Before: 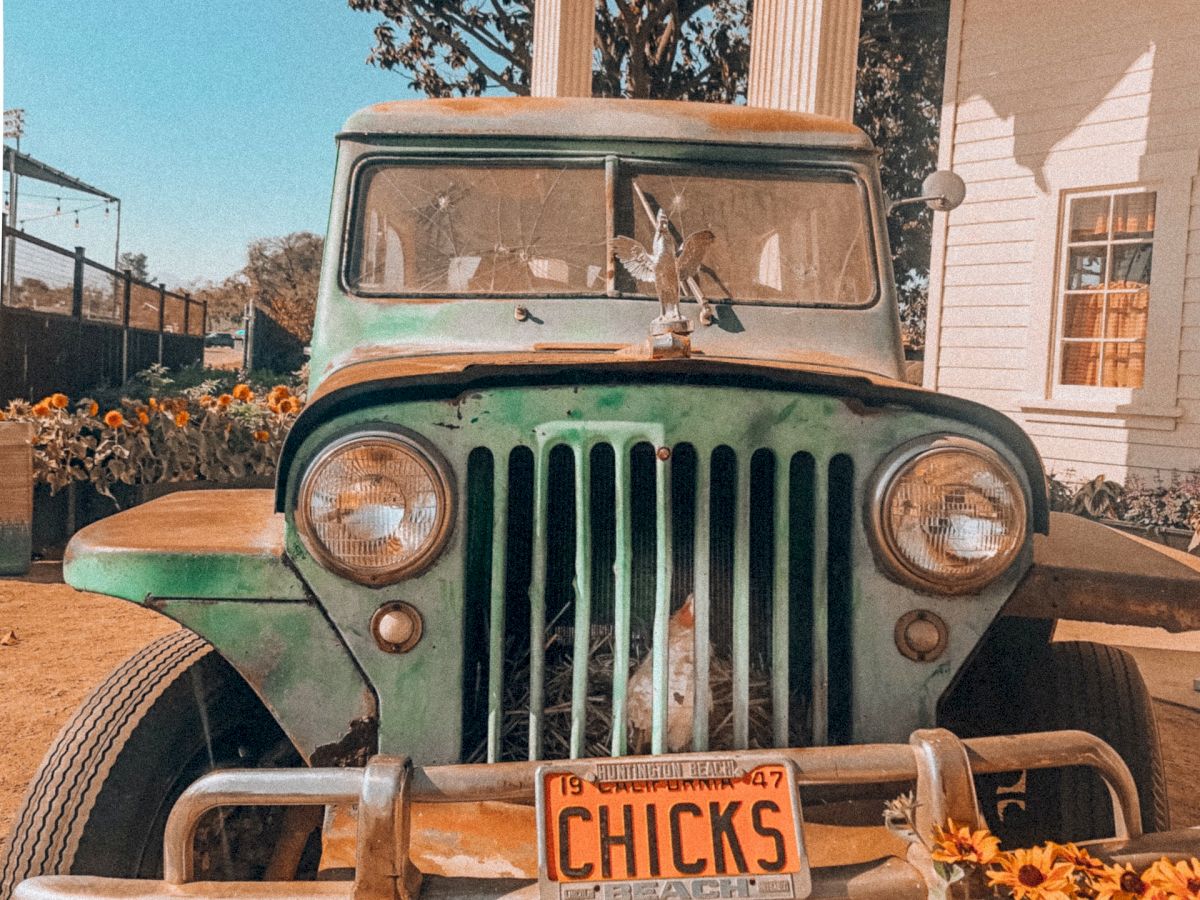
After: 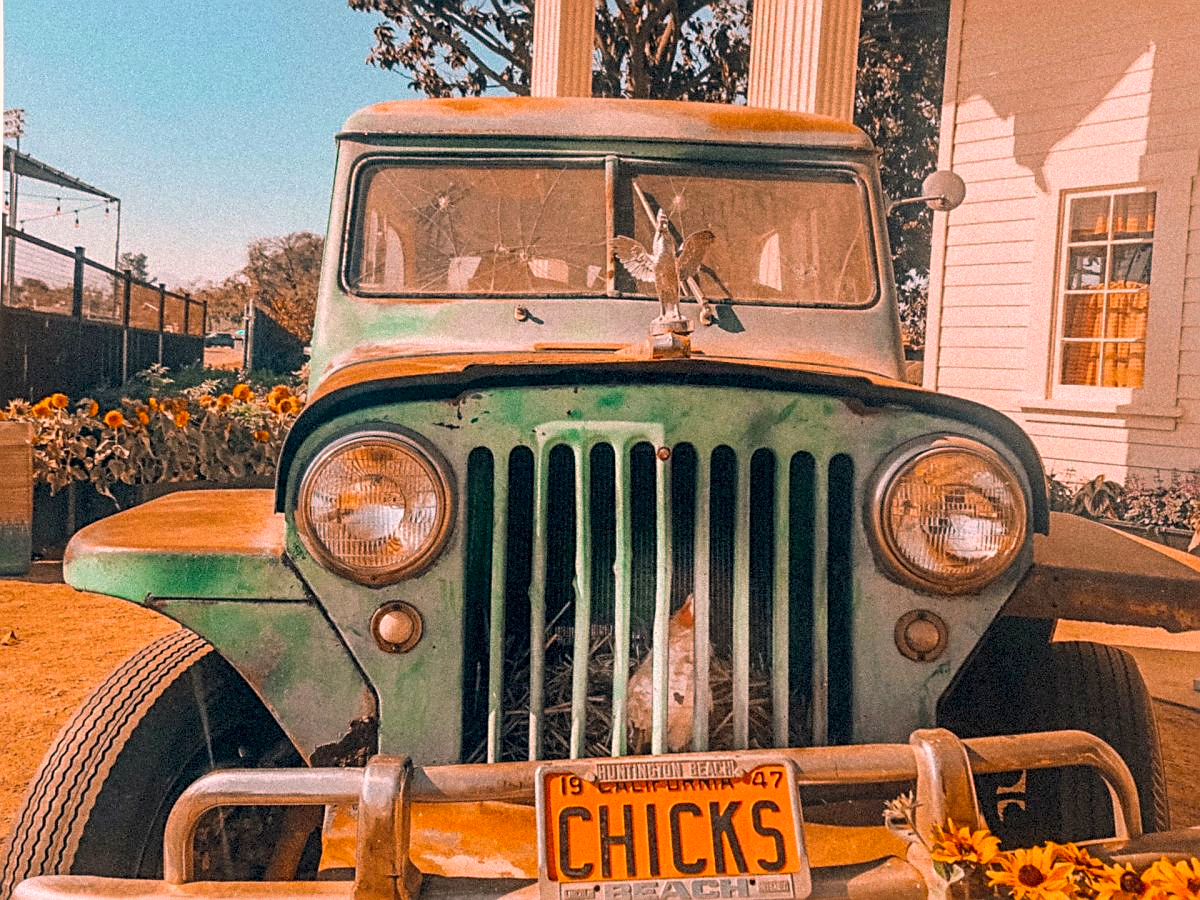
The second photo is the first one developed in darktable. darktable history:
exposure: exposure 0.129 EV, compensate exposure bias true, compensate highlight preservation false
color balance rgb: highlights gain › chroma 4.412%, highlights gain › hue 31.8°, linear chroma grading › shadows -10.689%, linear chroma grading › global chroma 20.658%, perceptual saturation grading › global saturation 12.624%
sharpen: on, module defaults
